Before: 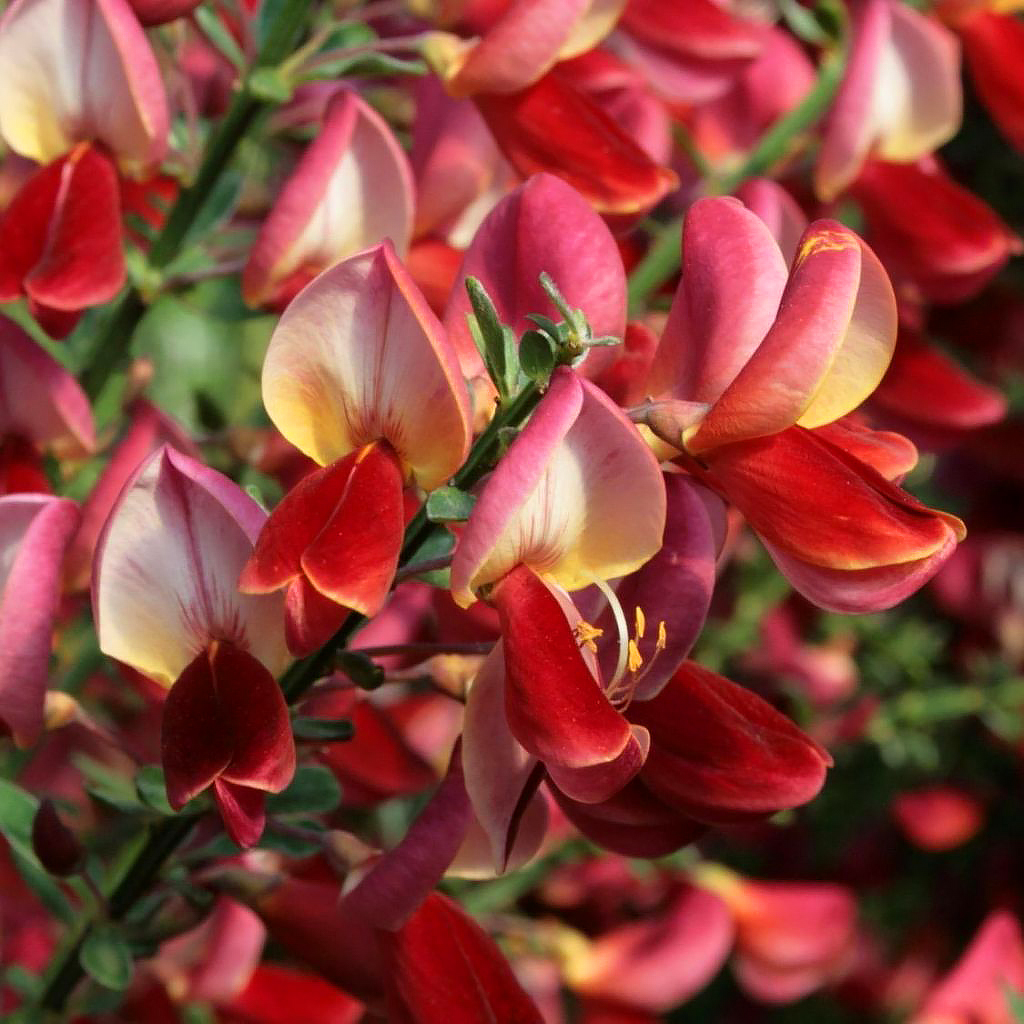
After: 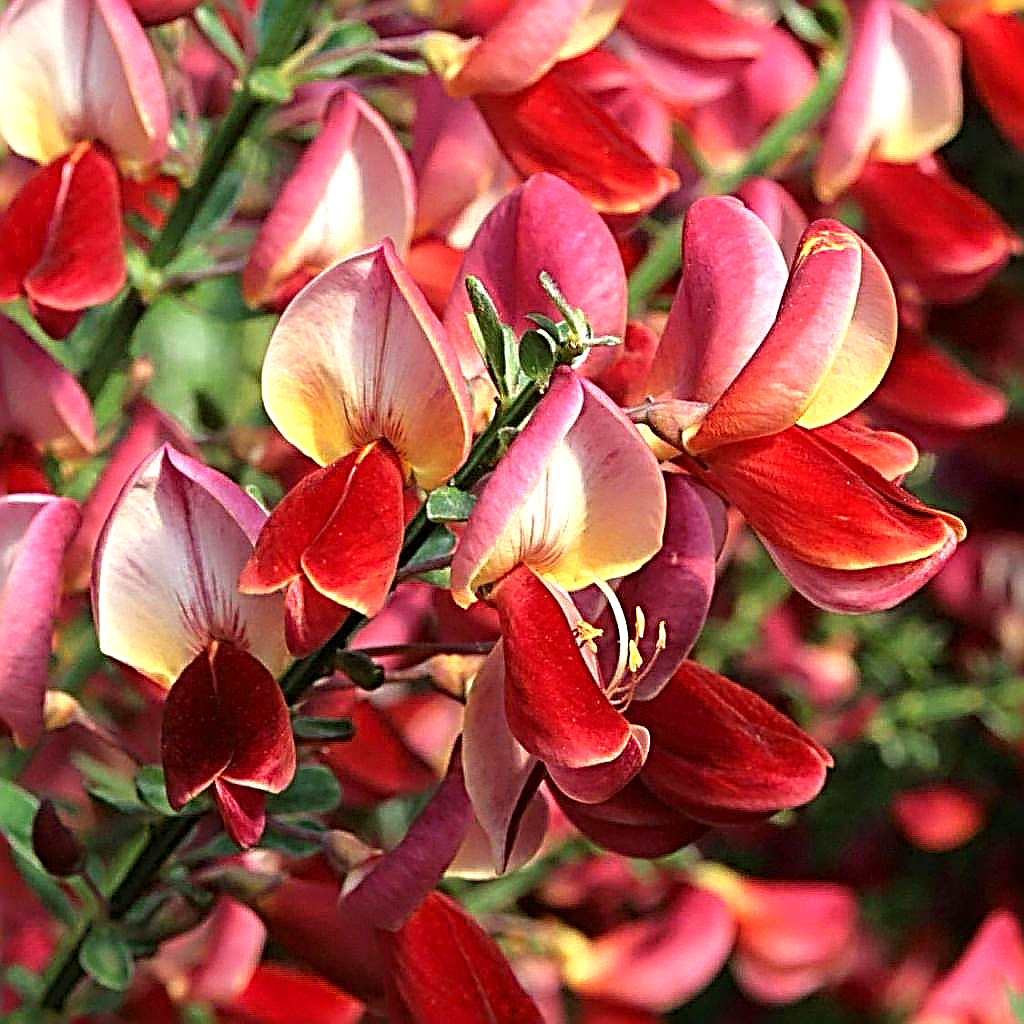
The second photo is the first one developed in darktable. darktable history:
exposure: exposure 0.6 EV, compensate highlight preservation false
sharpen: radius 3.158, amount 1.731
